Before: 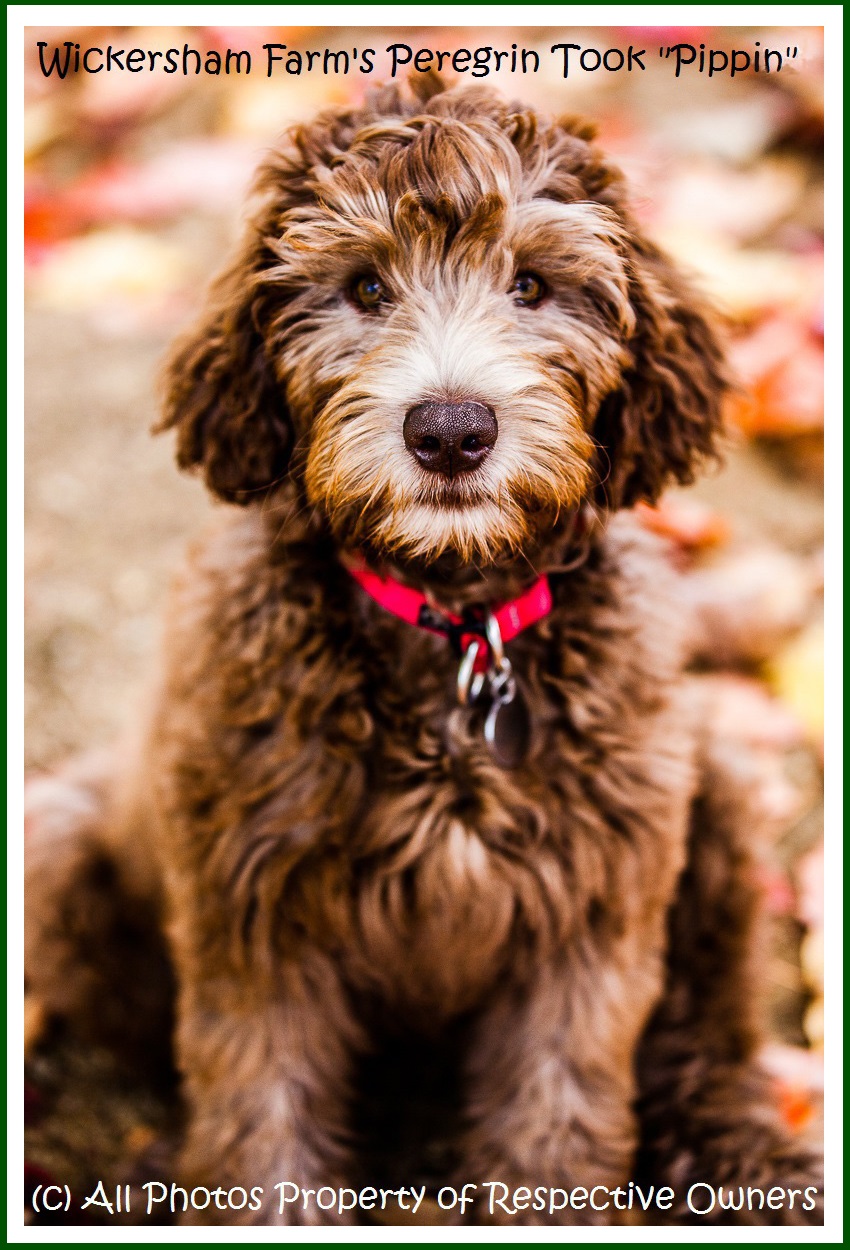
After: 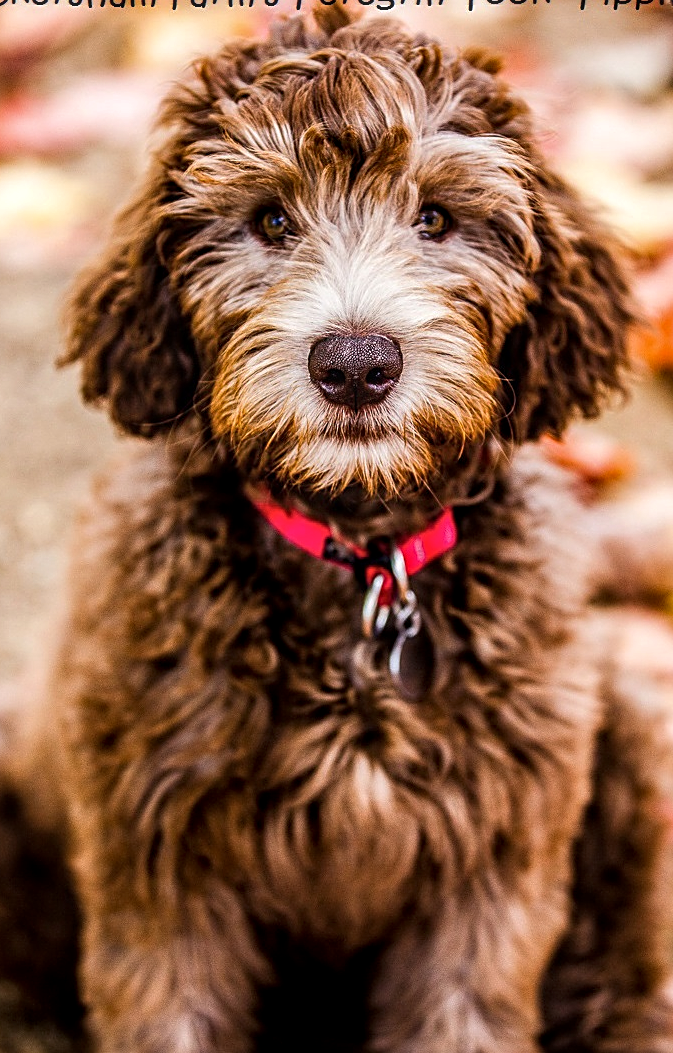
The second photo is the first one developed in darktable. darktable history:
sharpen: on, module defaults
crop: left 11.225%, top 5.381%, right 9.565%, bottom 10.314%
base curve: curves: ch0 [(0, 0) (0.472, 0.455) (1, 1)], preserve colors none
local contrast: highlights 55%, shadows 52%, detail 130%, midtone range 0.452
